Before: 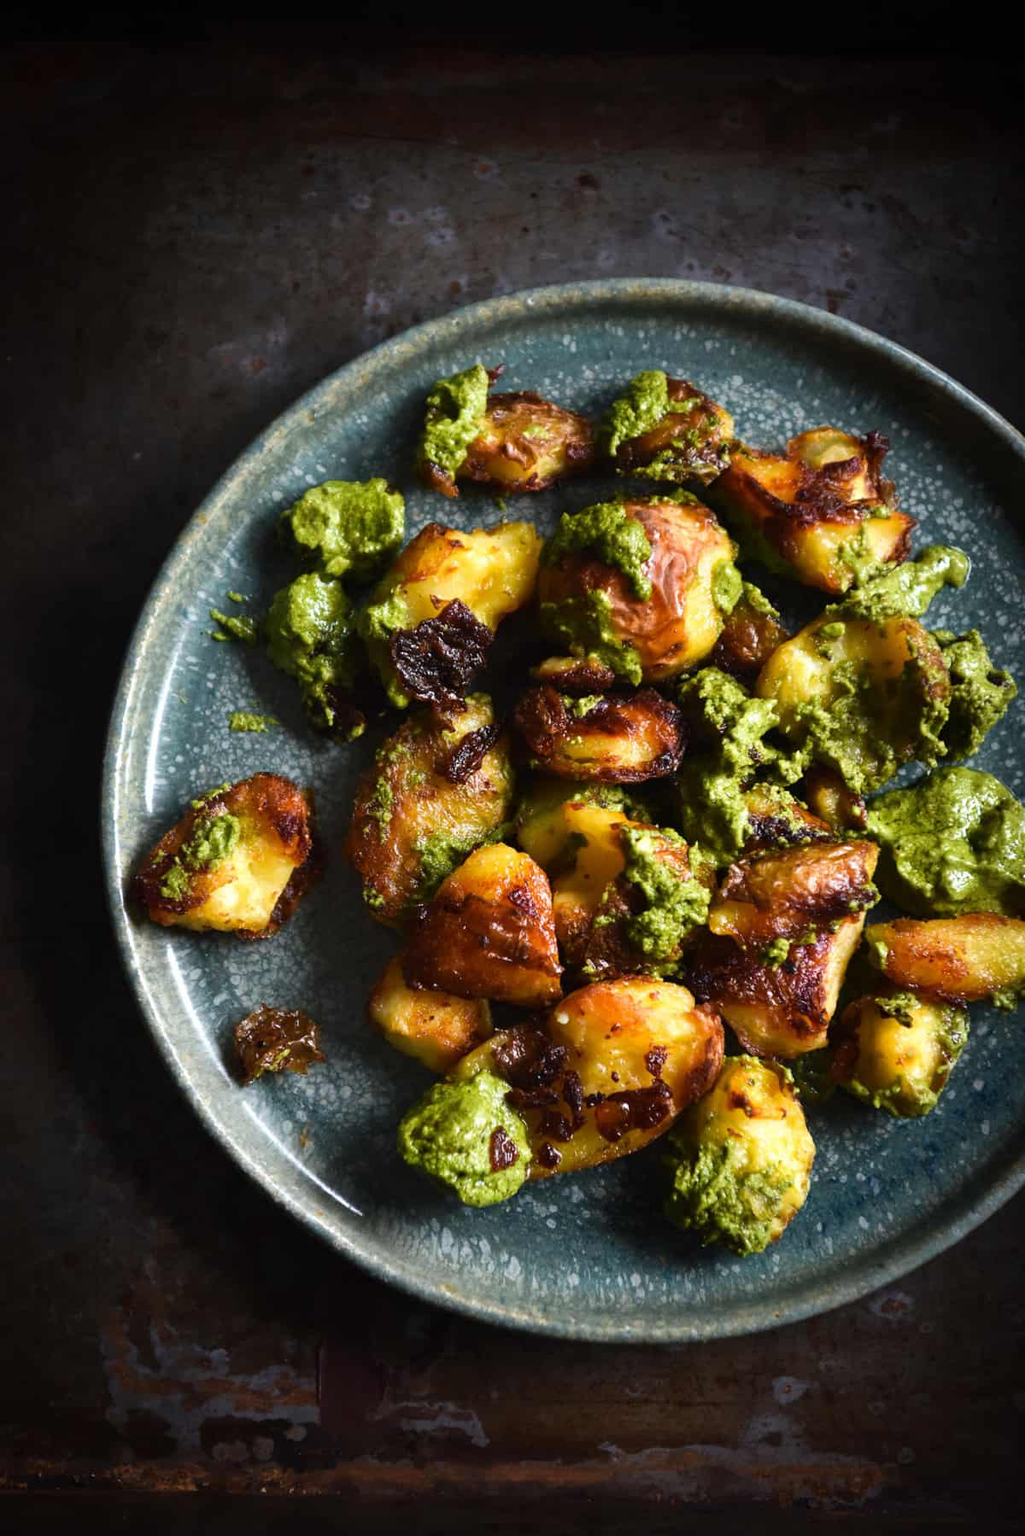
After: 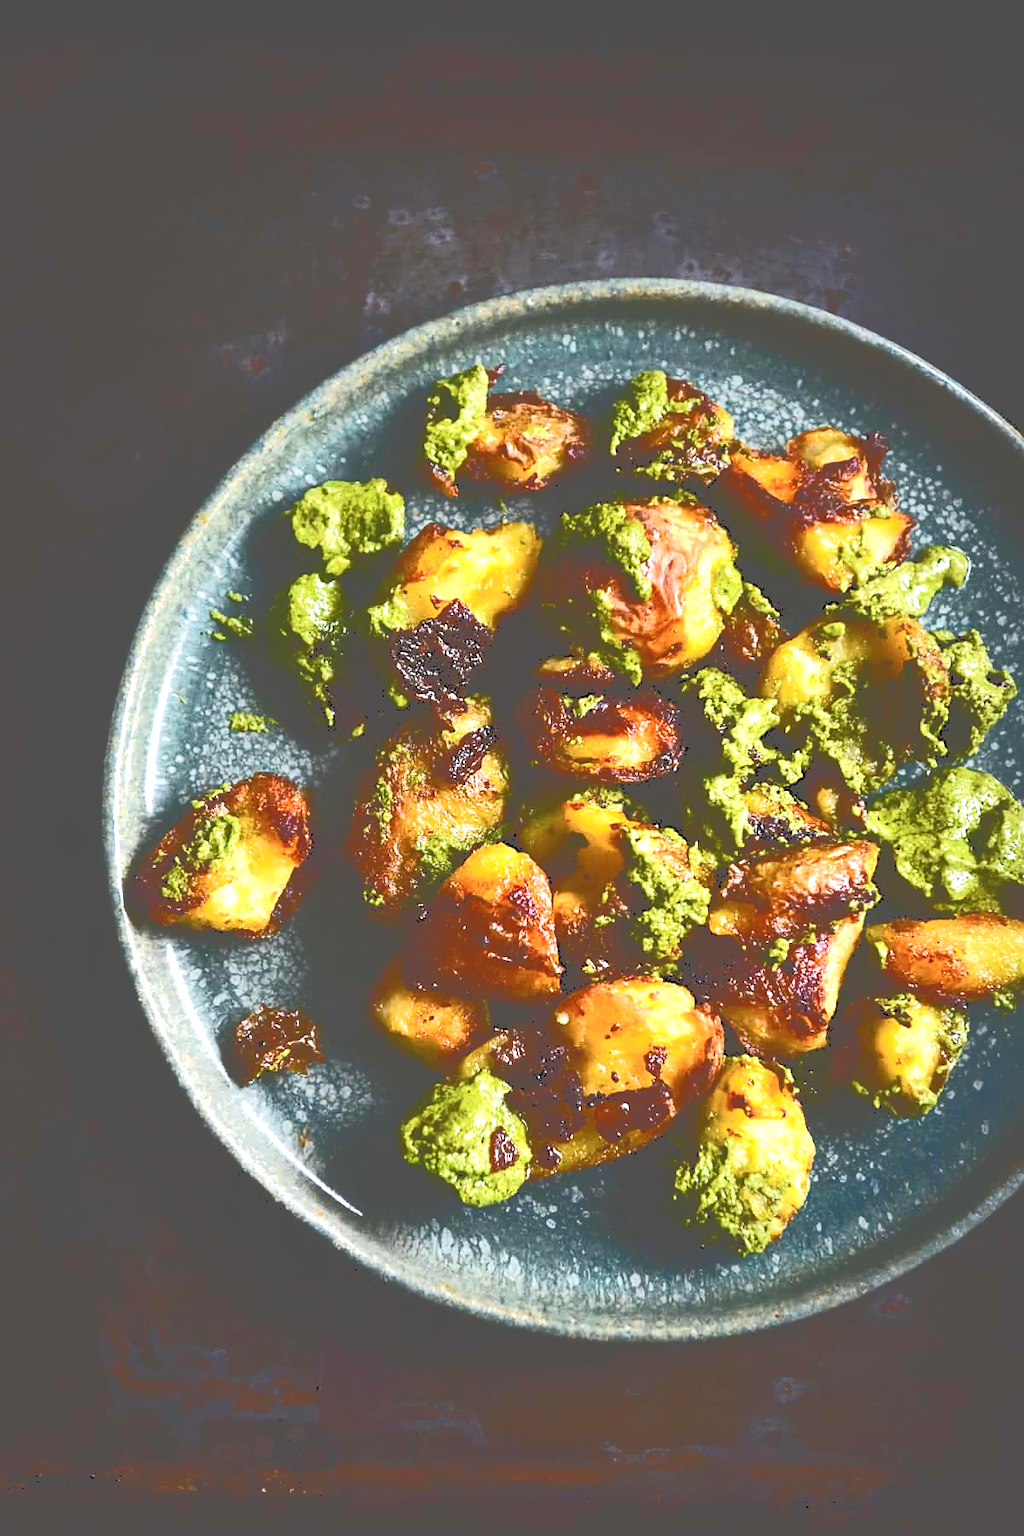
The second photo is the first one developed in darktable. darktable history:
tone curve: curves: ch0 [(0, 0) (0.003, 0.331) (0.011, 0.333) (0.025, 0.333) (0.044, 0.334) (0.069, 0.335) (0.1, 0.338) (0.136, 0.342) (0.177, 0.347) (0.224, 0.352) (0.277, 0.359) (0.335, 0.39) (0.399, 0.434) (0.468, 0.509) (0.543, 0.615) (0.623, 0.731) (0.709, 0.814) (0.801, 0.88) (0.898, 0.921) (1, 1)], color space Lab, independent channels, preserve colors none
sharpen: on, module defaults
exposure: exposure 0.553 EV, compensate highlight preservation false
